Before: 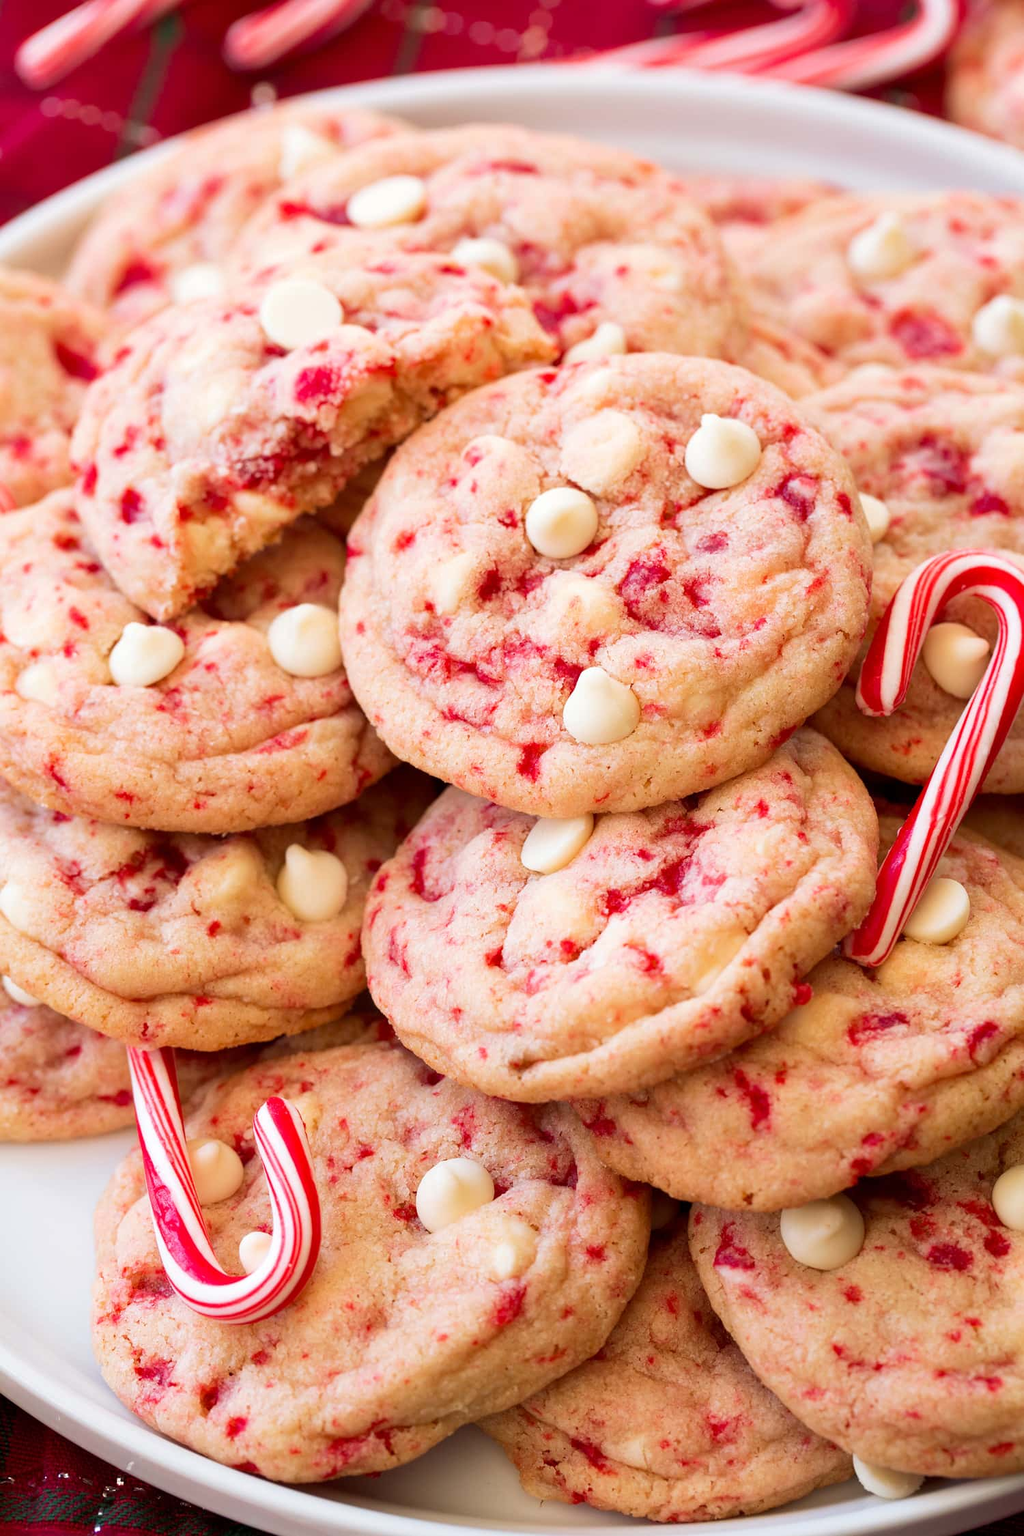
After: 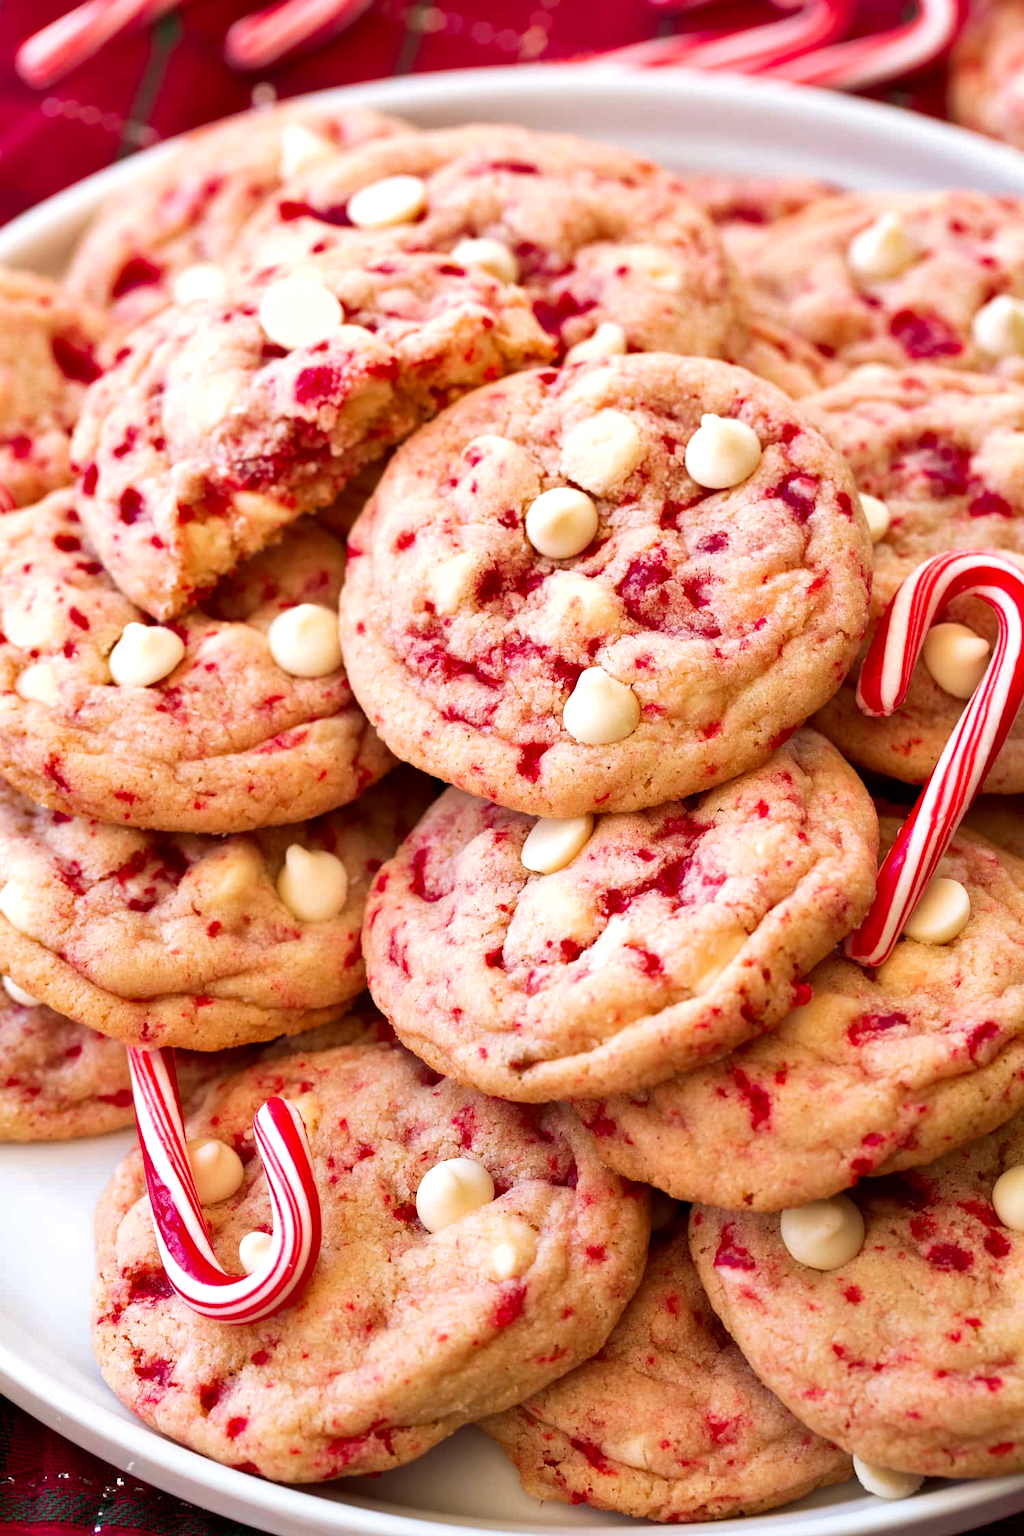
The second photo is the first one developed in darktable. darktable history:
shadows and highlights: soften with gaussian
color balance: contrast 10%
